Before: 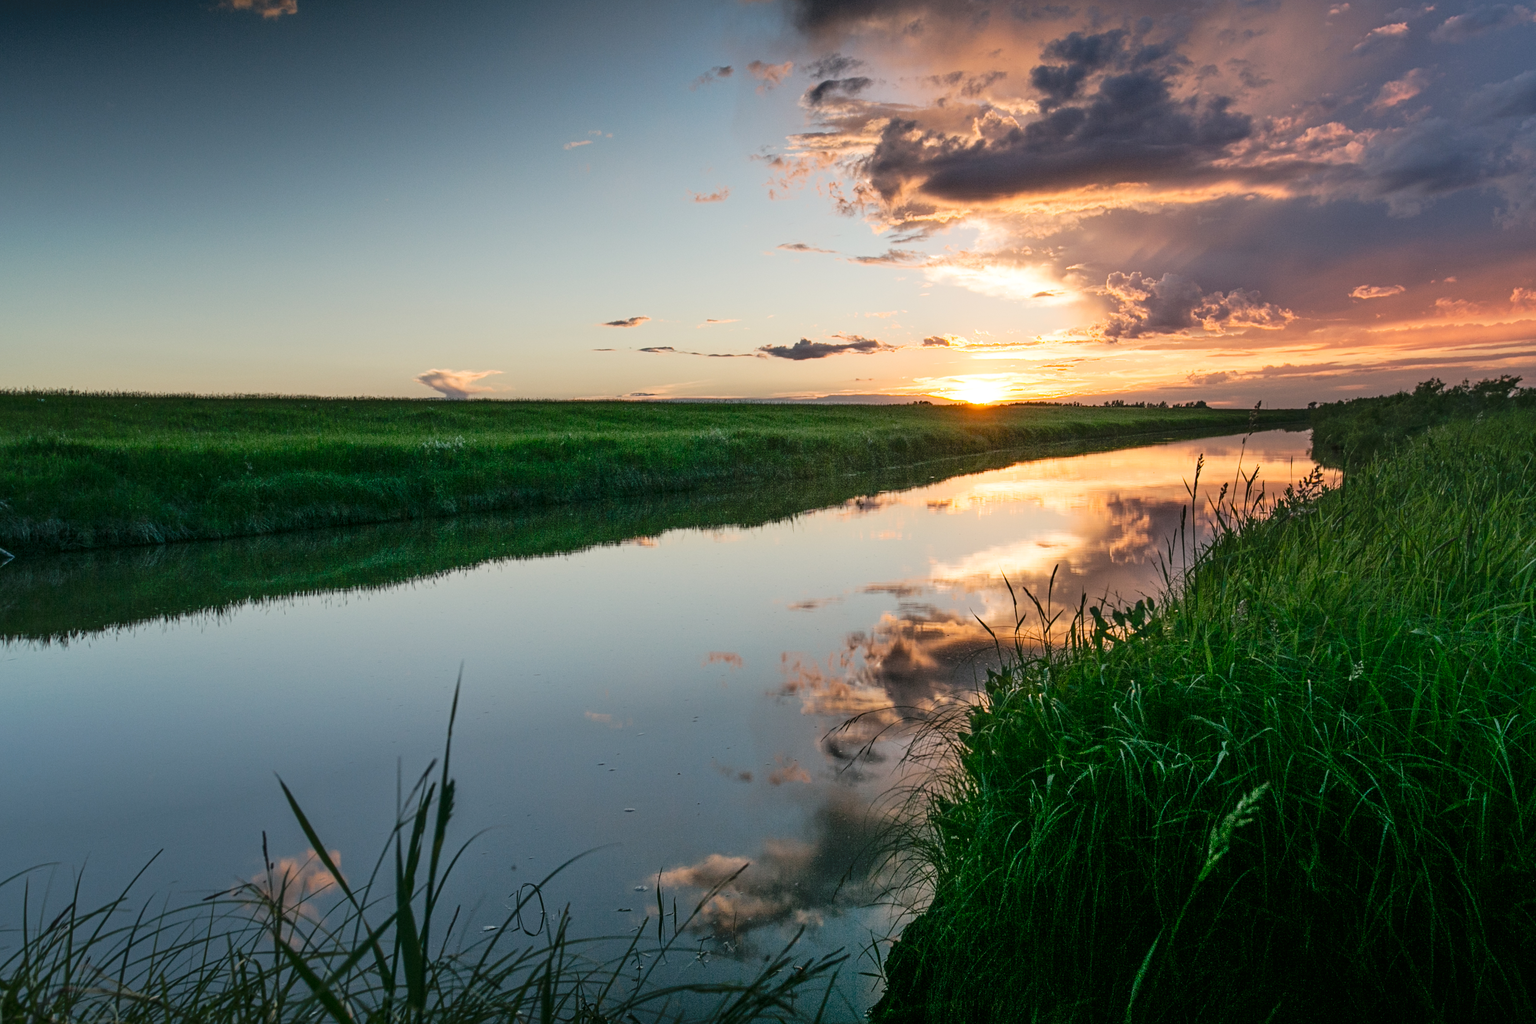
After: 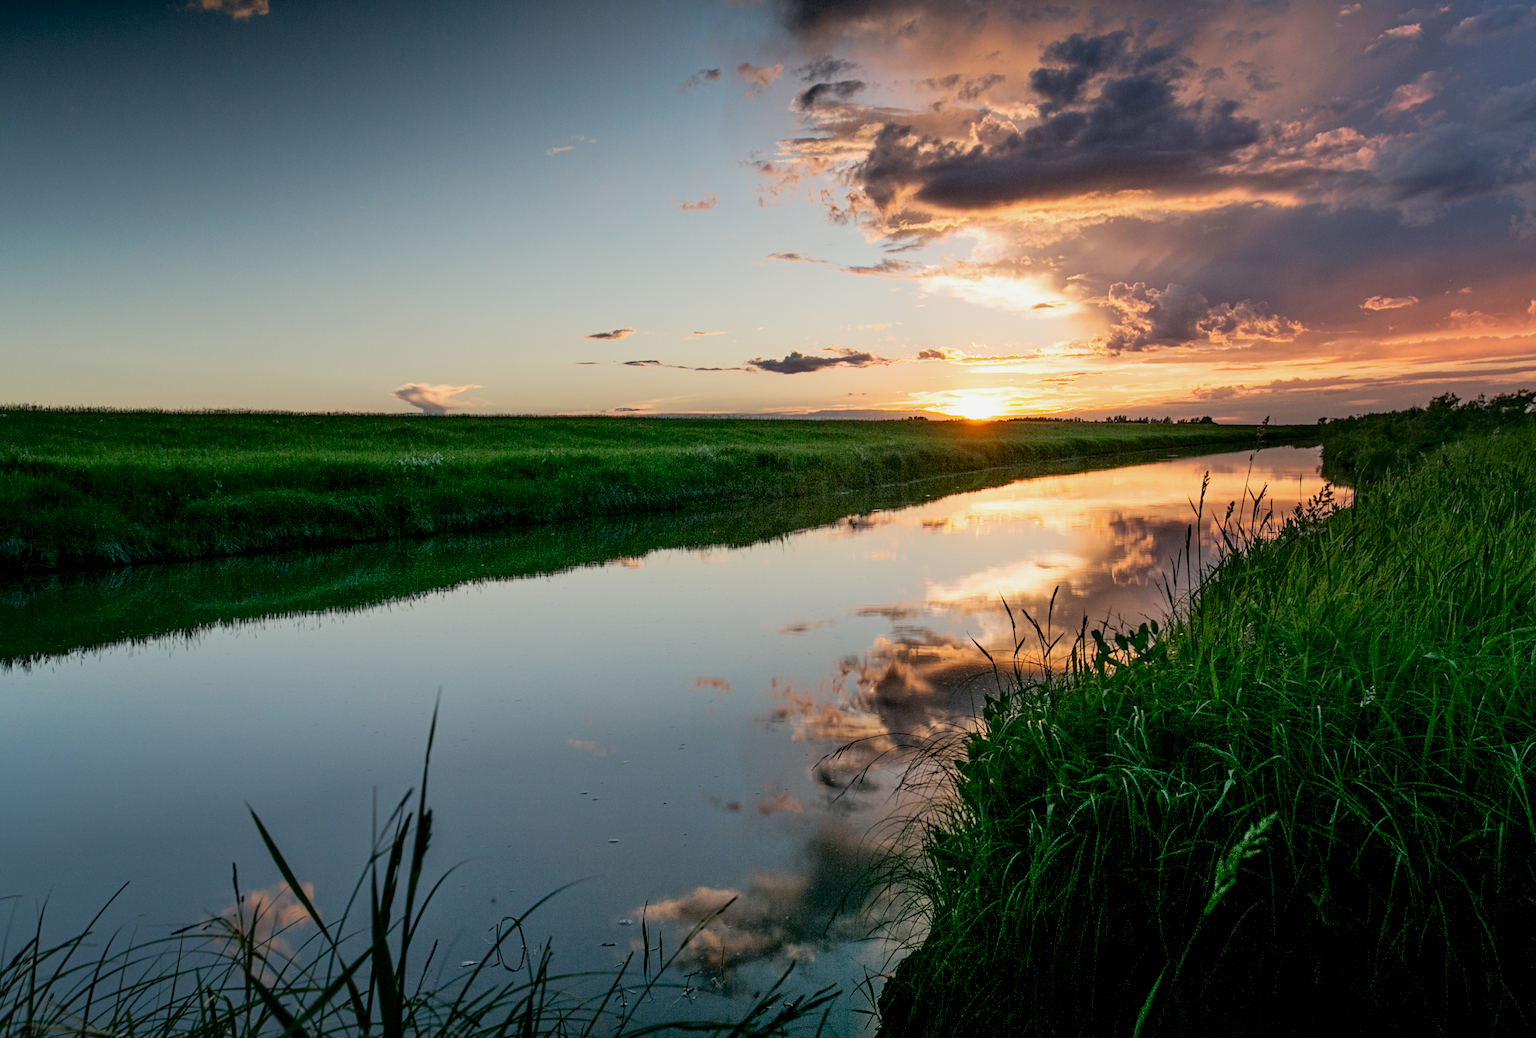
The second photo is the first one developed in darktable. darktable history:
exposure: black level correction 0.009, exposure -0.159 EV, compensate highlight preservation false
crop and rotate: left 2.536%, right 1.107%, bottom 2.246%
